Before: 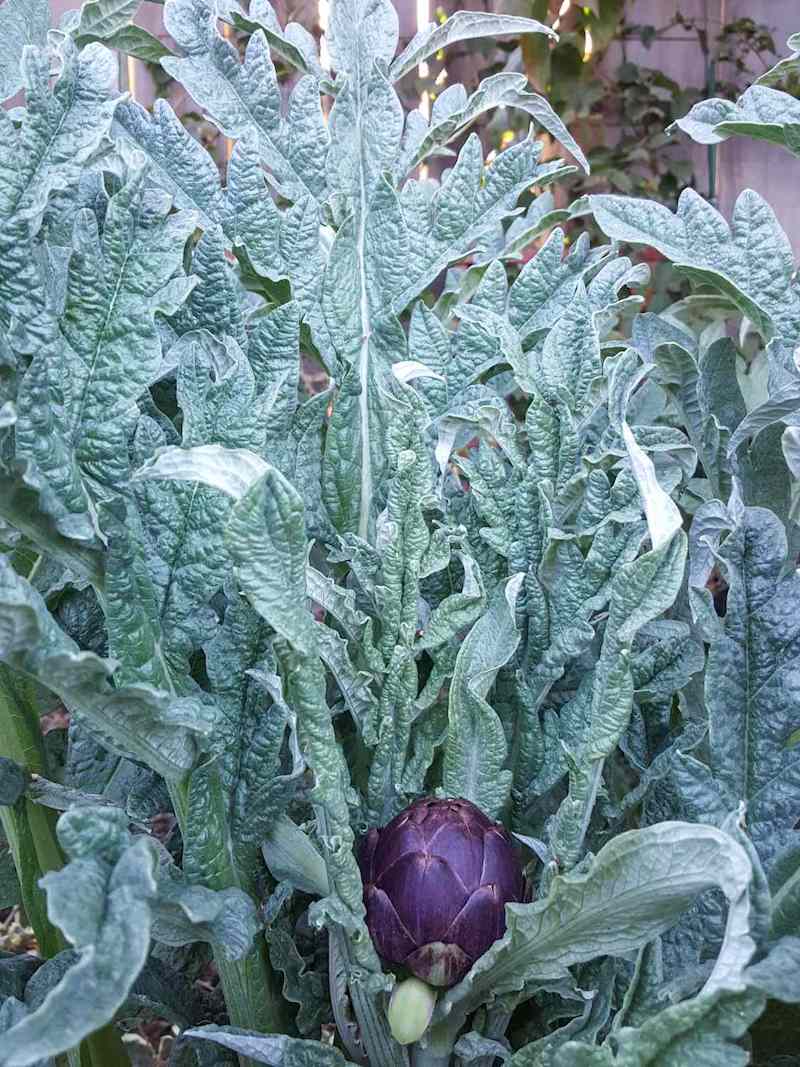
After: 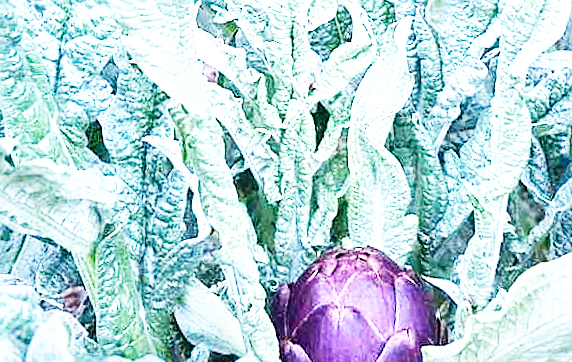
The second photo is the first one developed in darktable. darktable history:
rotate and perspective: rotation -4.98°, automatic cropping off
sharpen: on, module defaults
crop: left 18.091%, top 51.13%, right 17.525%, bottom 16.85%
exposure: black level correction 0, exposure 1.2 EV, compensate highlight preservation false
base curve: curves: ch0 [(0, 0) (0.007, 0.004) (0.027, 0.03) (0.046, 0.07) (0.207, 0.54) (0.442, 0.872) (0.673, 0.972) (1, 1)], preserve colors none
